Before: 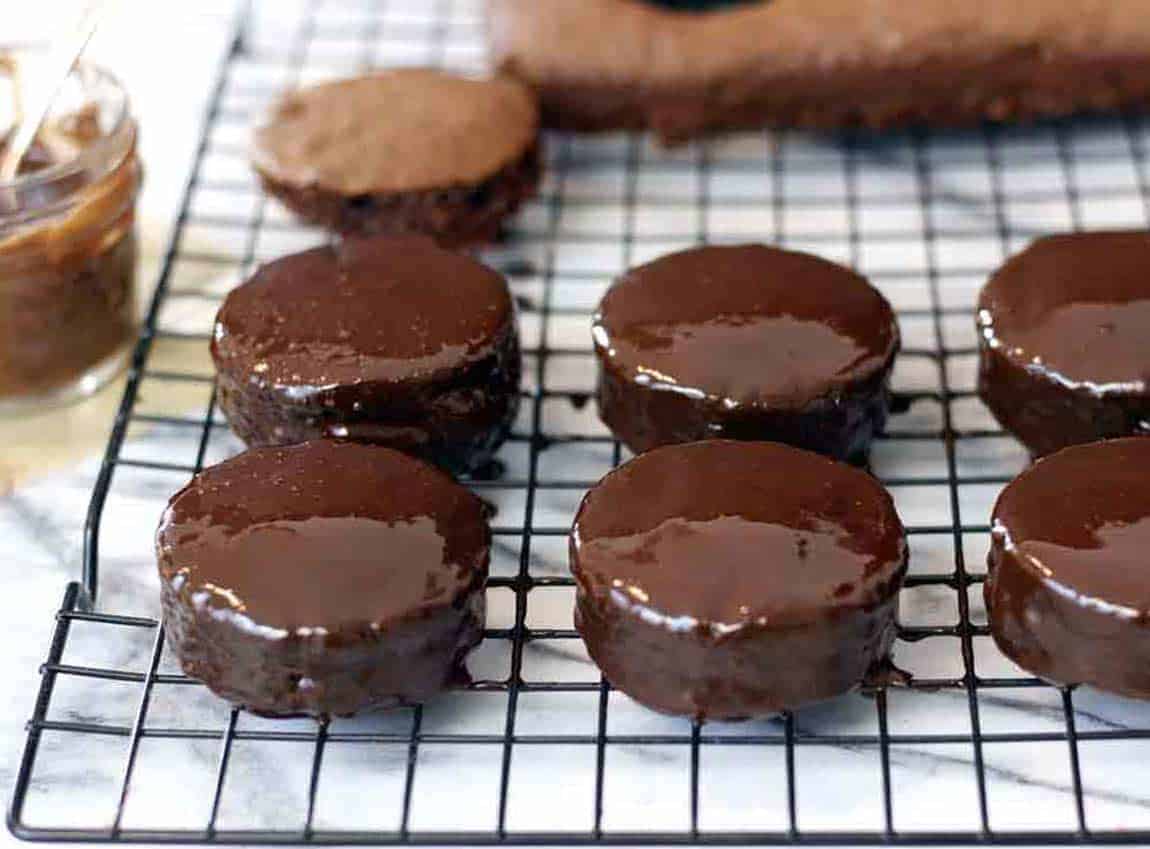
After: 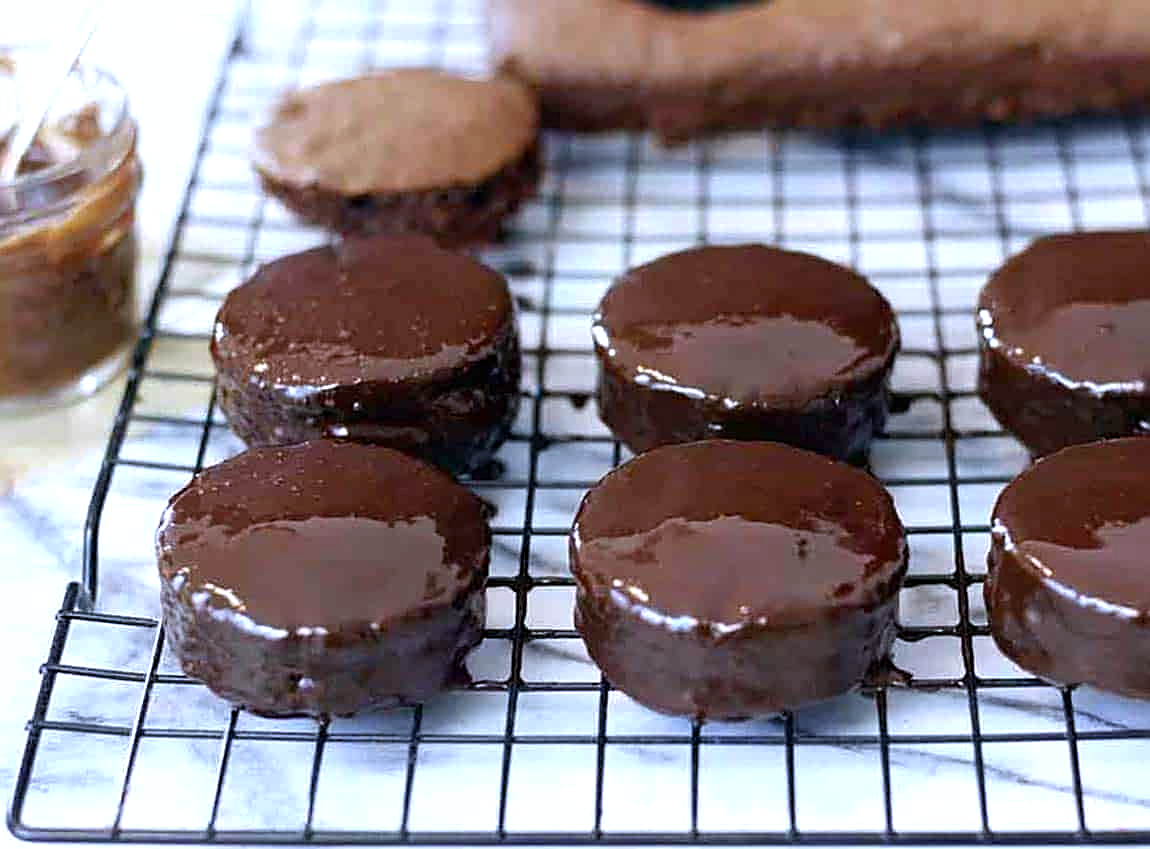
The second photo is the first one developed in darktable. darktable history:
white balance: red 0.948, green 1.02, blue 1.176
levels: levels [0, 0.476, 0.951]
sharpen: amount 0.478
